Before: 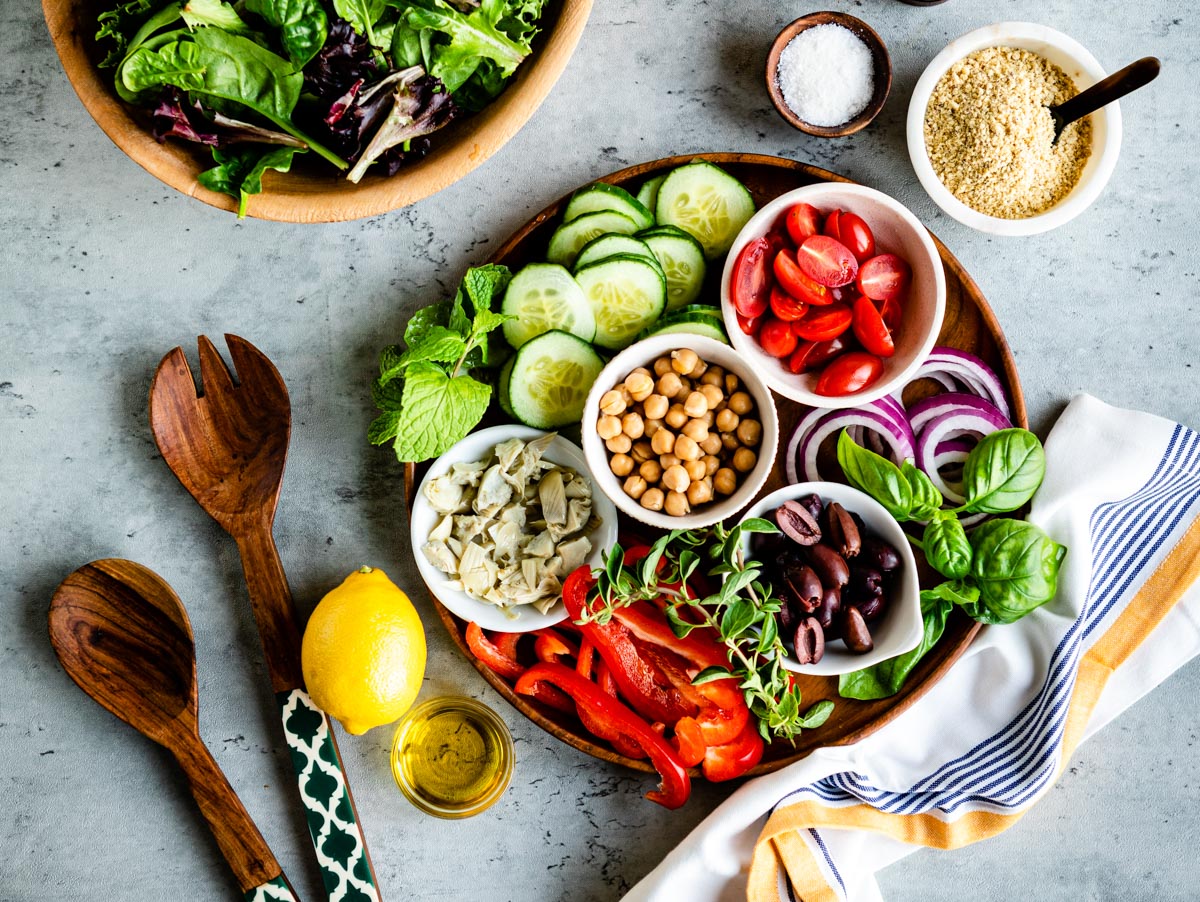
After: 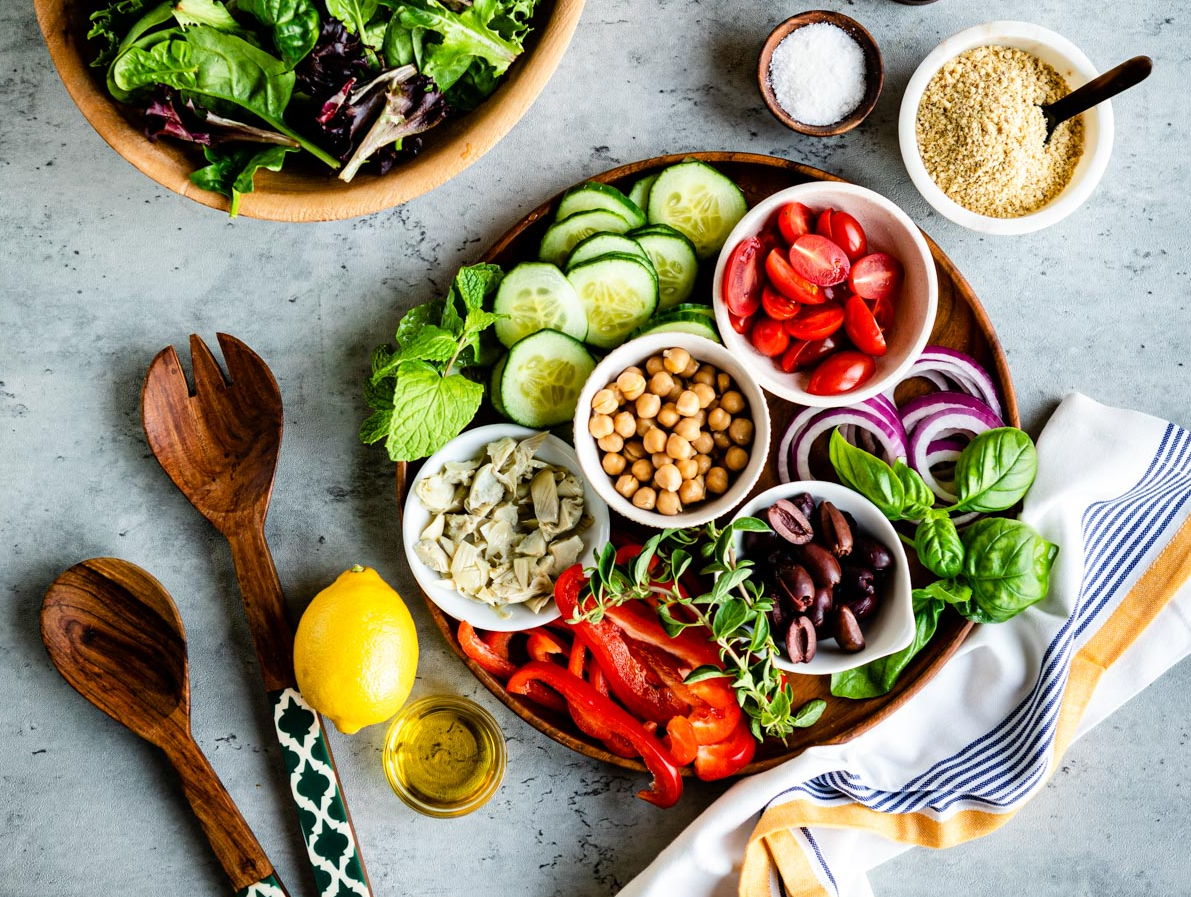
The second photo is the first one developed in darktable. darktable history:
crop and rotate: left 0.687%, top 0.188%, bottom 0.366%
